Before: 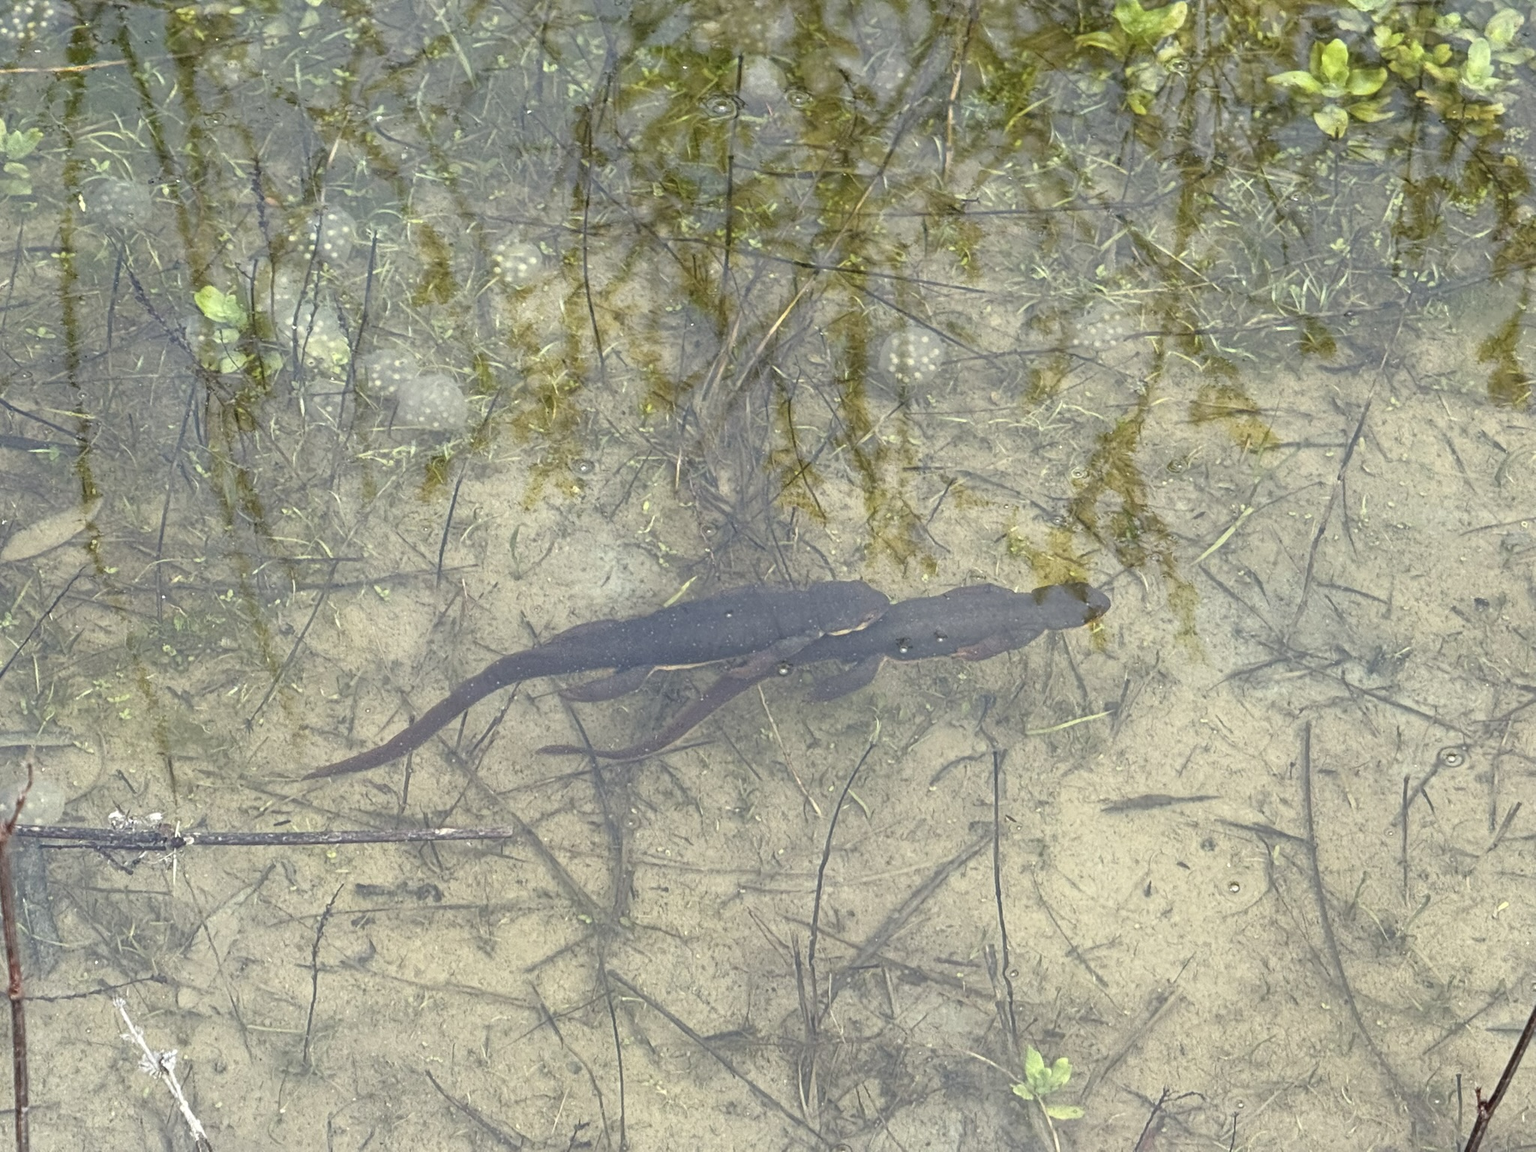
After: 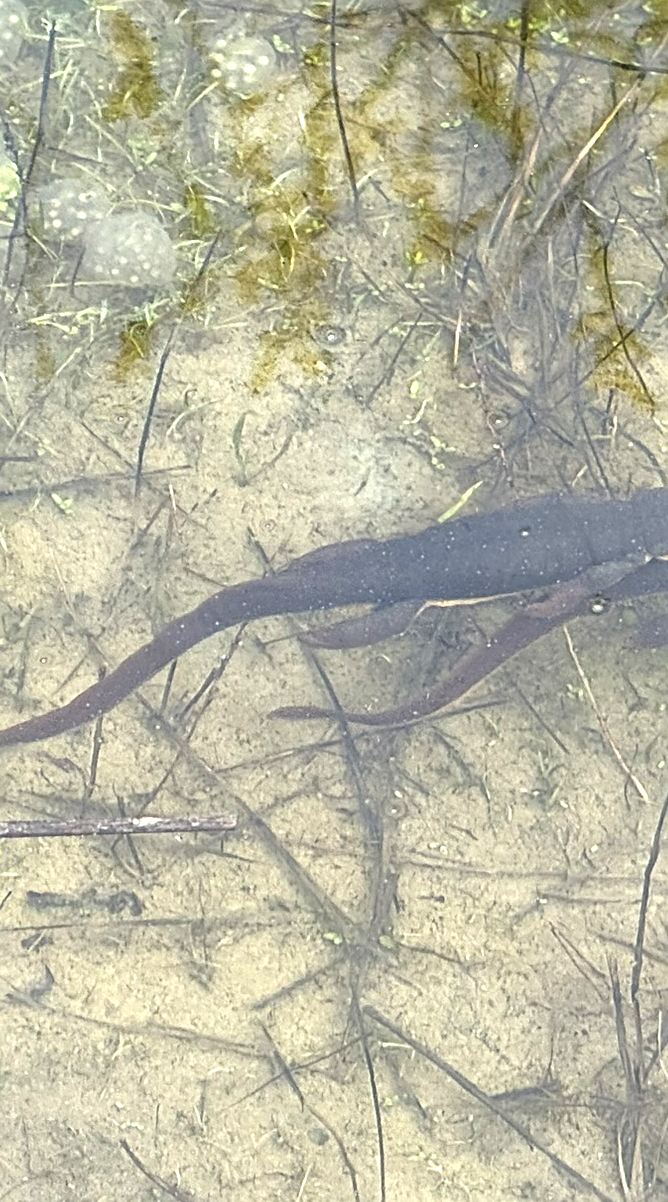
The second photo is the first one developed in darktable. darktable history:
exposure: black level correction 0, exposure 0.499 EV, compensate exposure bias true, compensate highlight preservation false
crop and rotate: left 21.866%, top 18.742%, right 45.499%, bottom 2.977%
sharpen: on, module defaults
